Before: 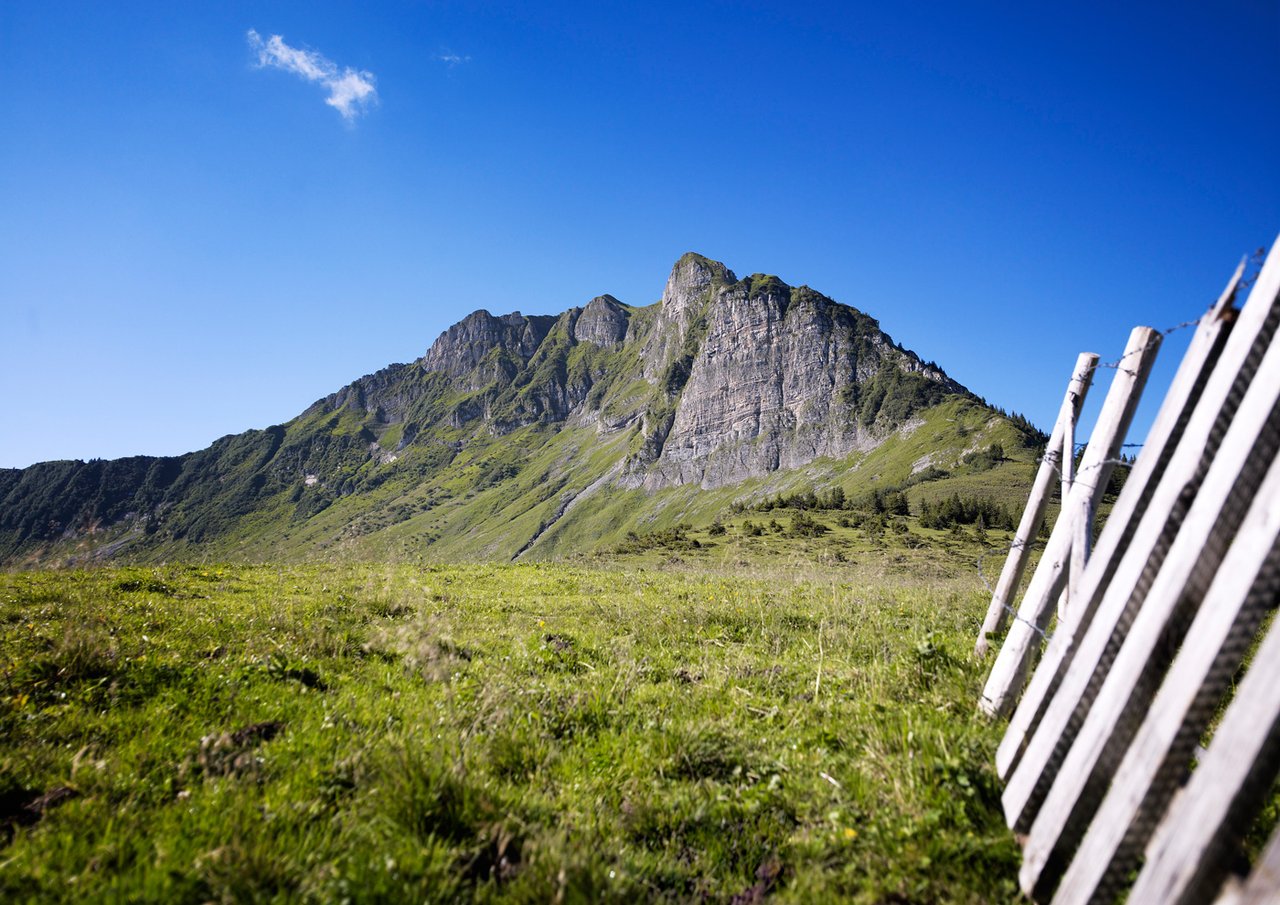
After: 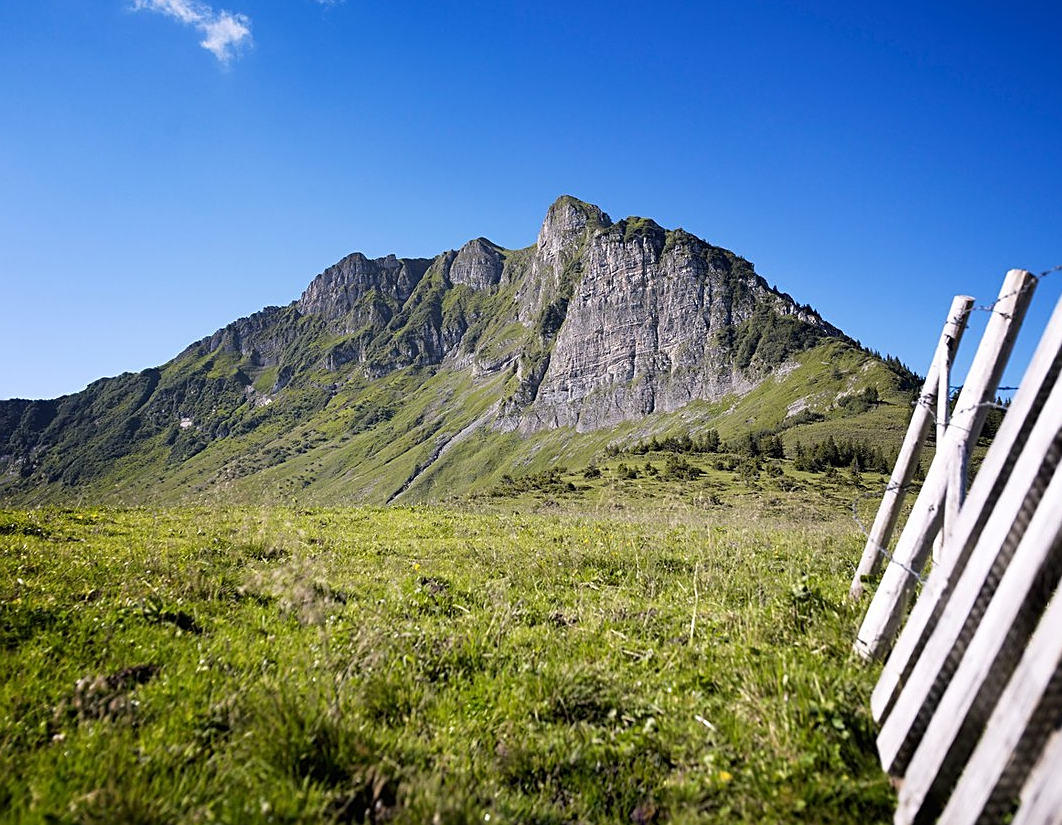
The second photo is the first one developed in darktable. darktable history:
crop: left 9.805%, top 6.322%, right 7.18%, bottom 2.44%
sharpen: on, module defaults
